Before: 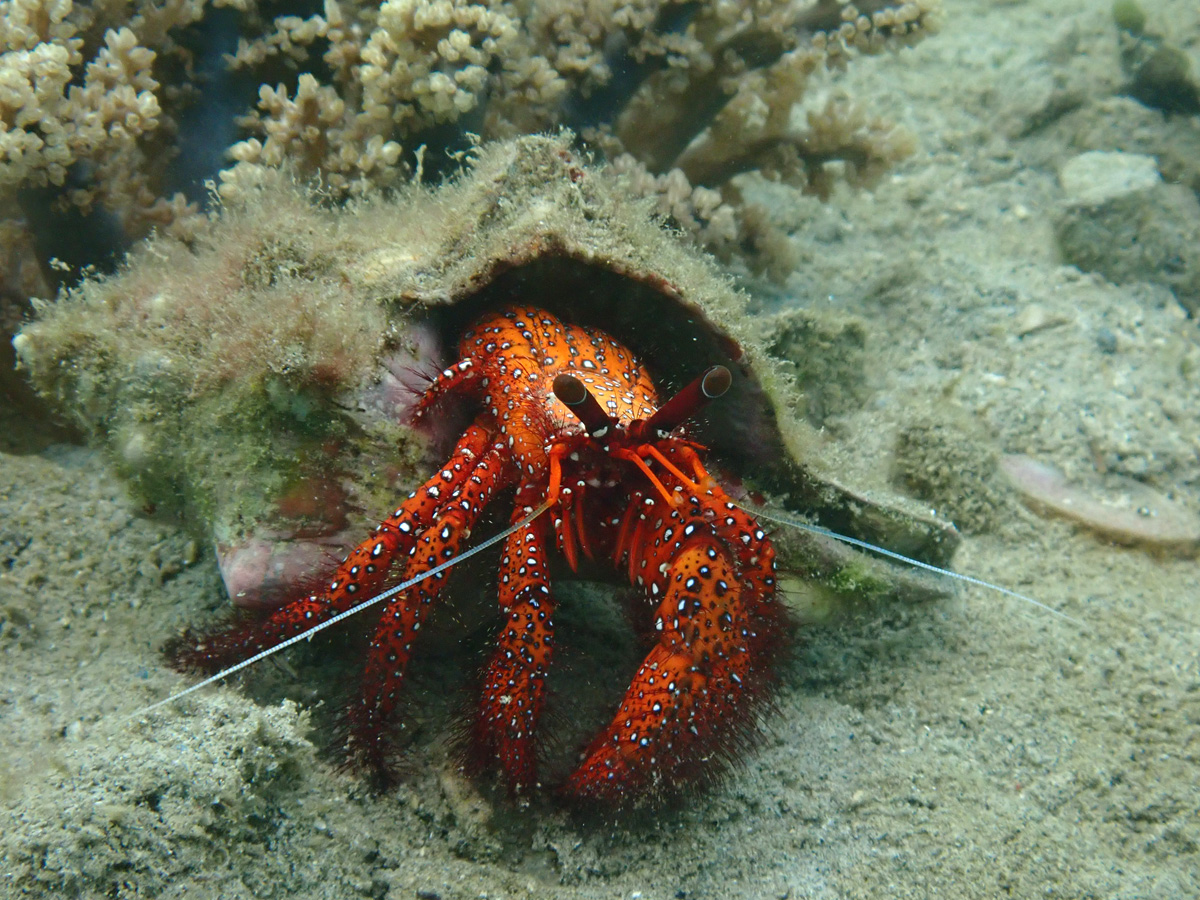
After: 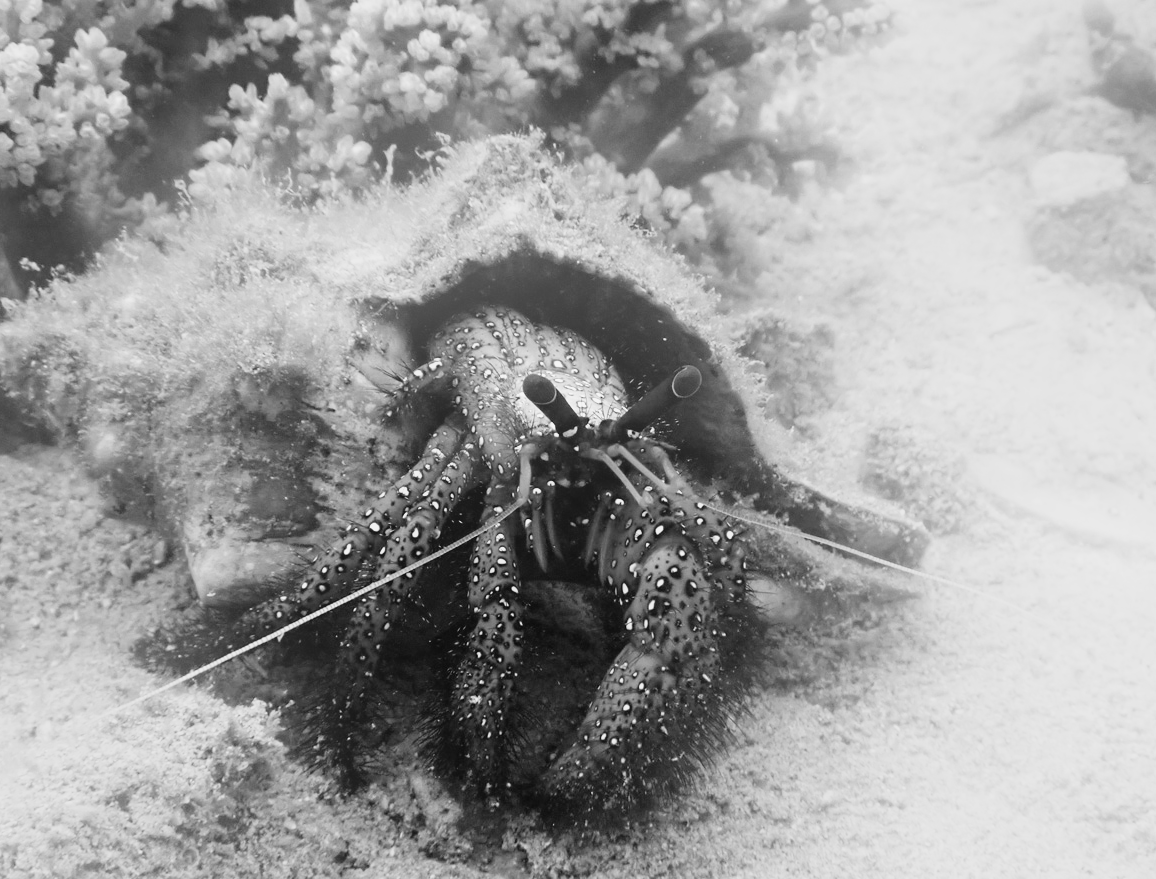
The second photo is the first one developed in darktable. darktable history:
crop and rotate: left 2.536%, right 1.107%, bottom 2.246%
filmic rgb: middle gray luminance 12.74%, black relative exposure -10.13 EV, white relative exposure 3.47 EV, threshold 6 EV, target black luminance 0%, hardness 5.74, latitude 44.69%, contrast 1.221, highlights saturation mix 5%, shadows ↔ highlights balance 26.78%, add noise in highlights 0, preserve chrominance no, color science v3 (2019), use custom middle-gray values true, iterations of high-quality reconstruction 0, contrast in highlights soft, enable highlight reconstruction true
exposure: exposure 0.2 EV, compensate highlight preservation false
color calibration: x 0.342, y 0.355, temperature 5146 K
bloom: on, module defaults
monochrome: a 26.22, b 42.67, size 0.8
white balance: red 1.066, blue 1.119
